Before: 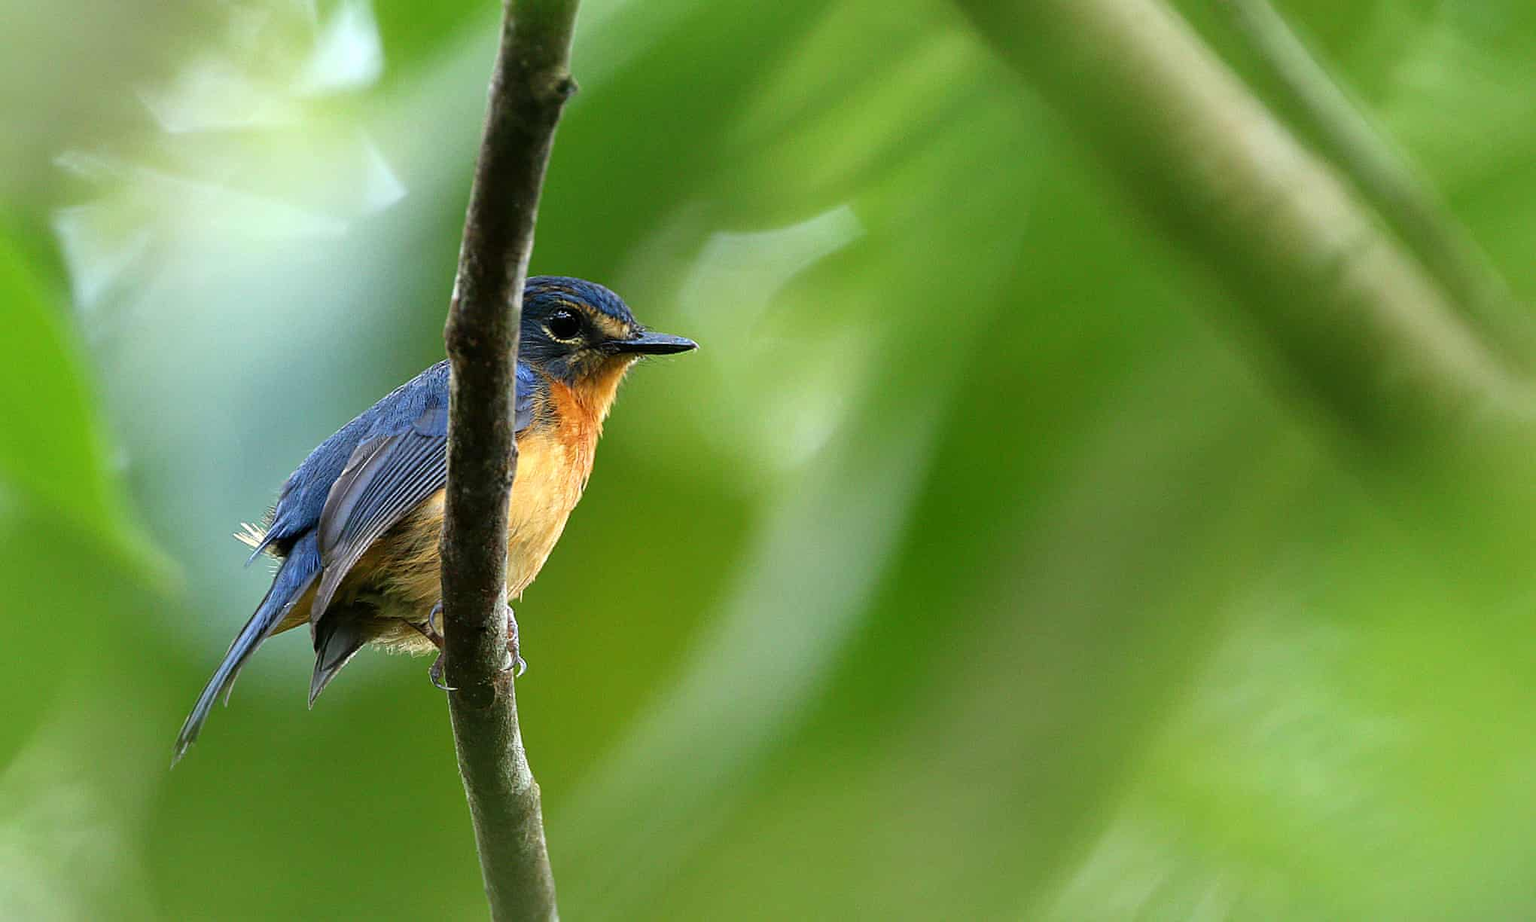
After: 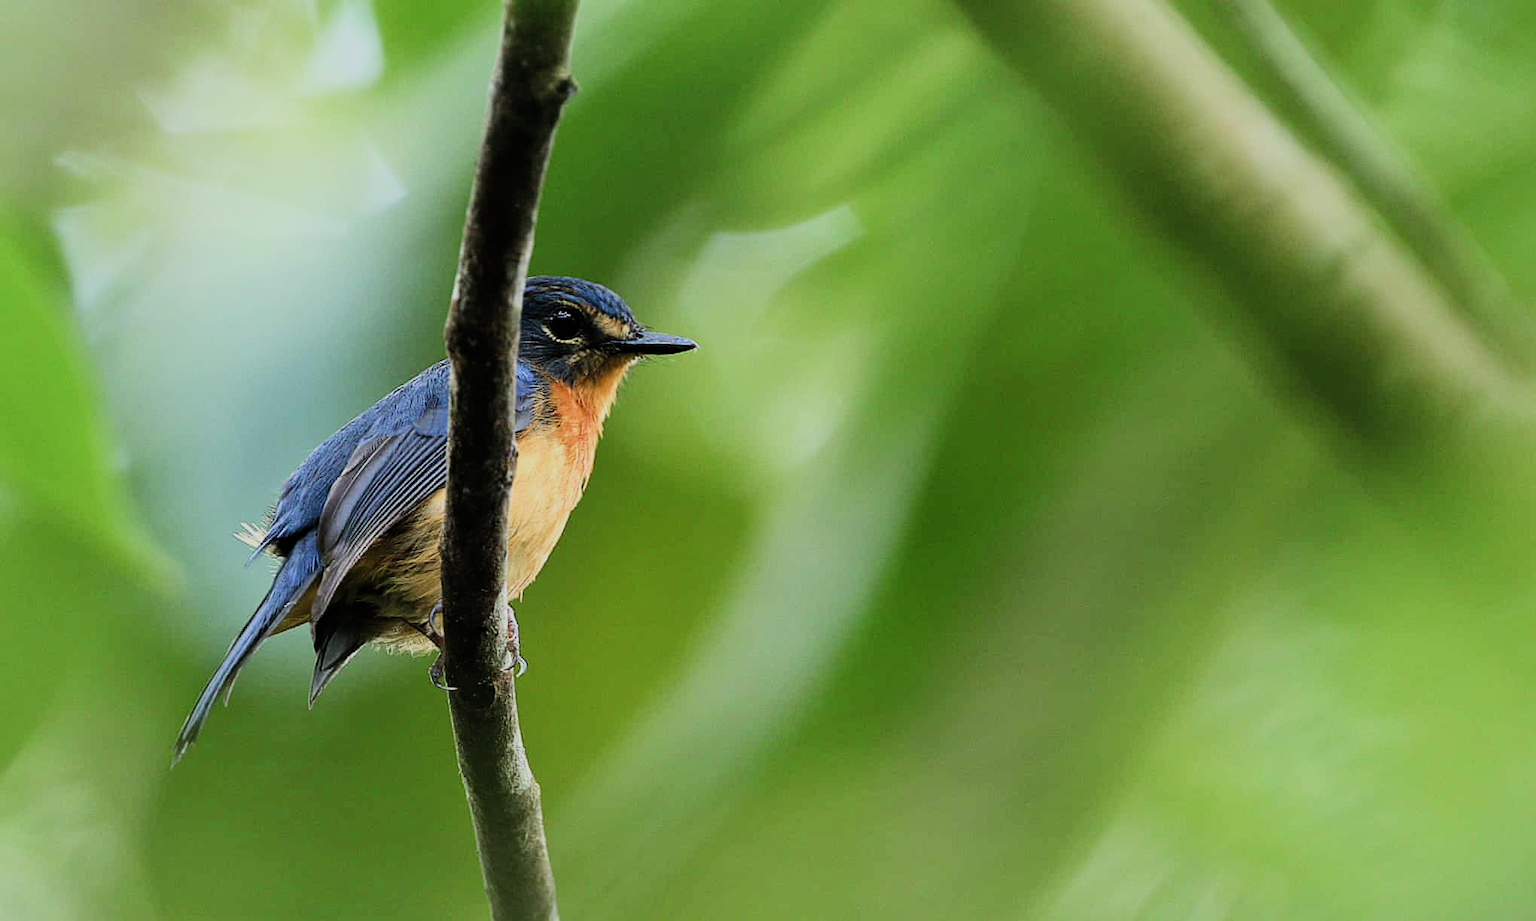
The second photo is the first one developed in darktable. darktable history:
filmic rgb: black relative exposure -7.49 EV, white relative exposure 5 EV, hardness 3.34, contrast 1.299, color science v5 (2021), contrast in shadows safe, contrast in highlights safe
